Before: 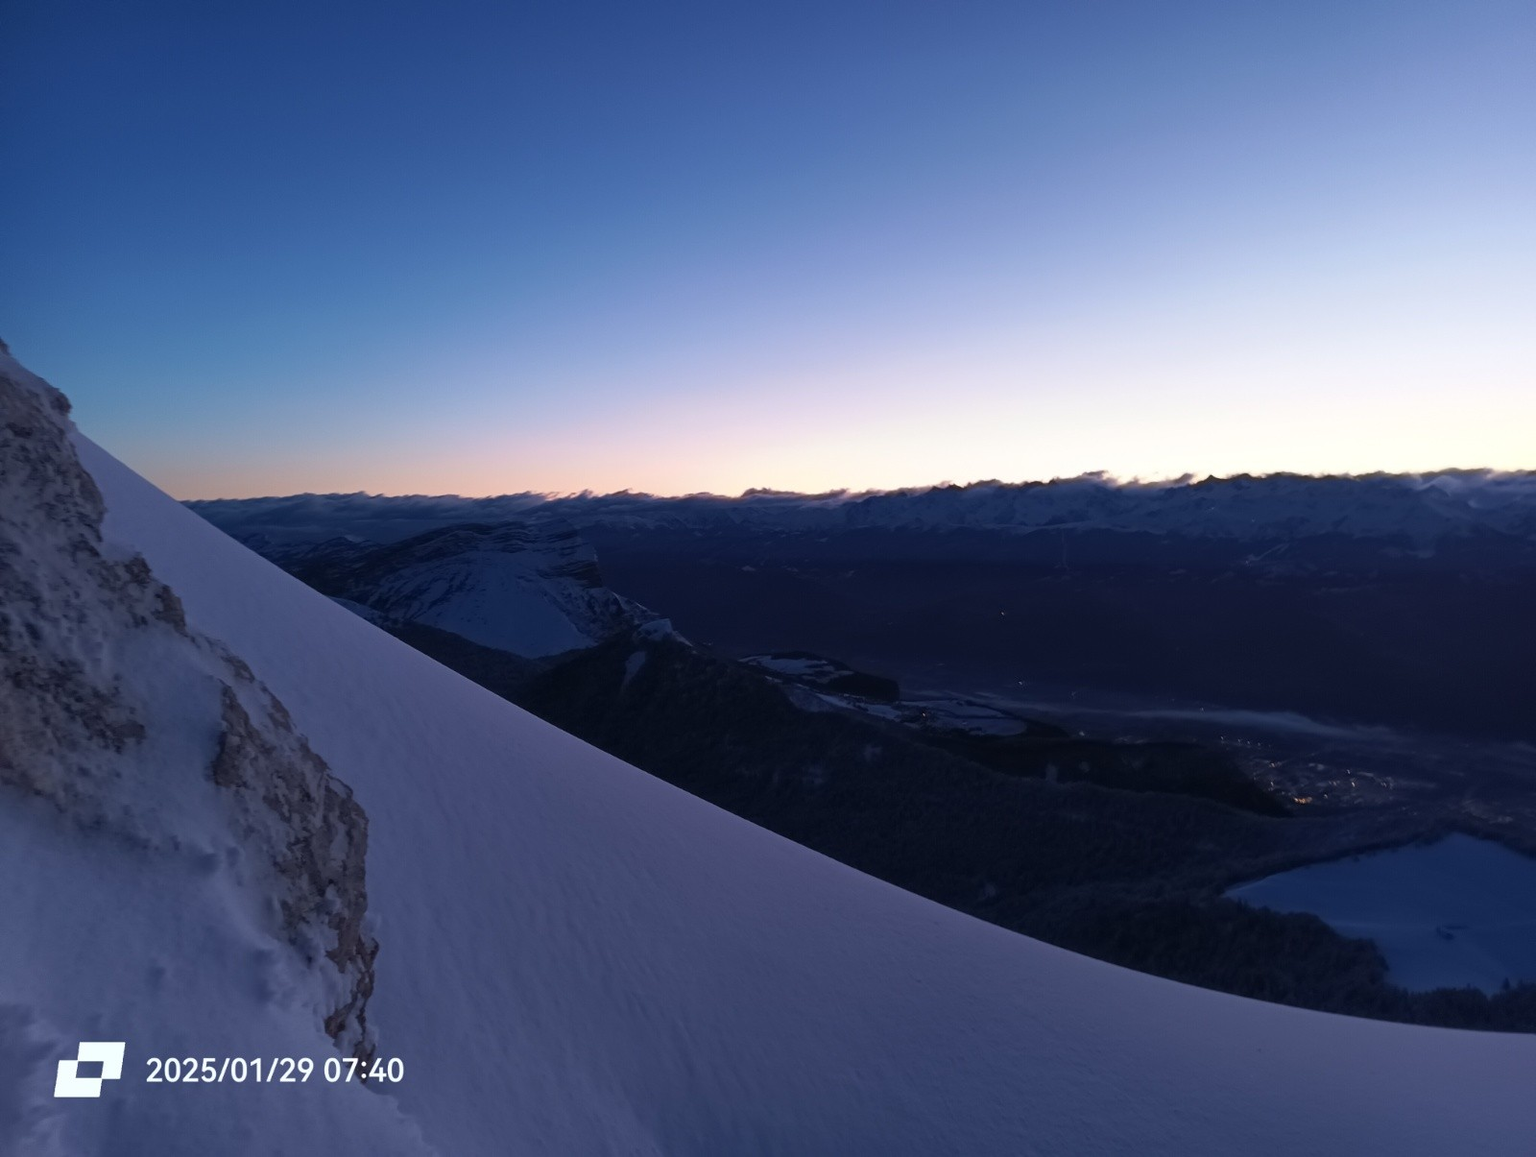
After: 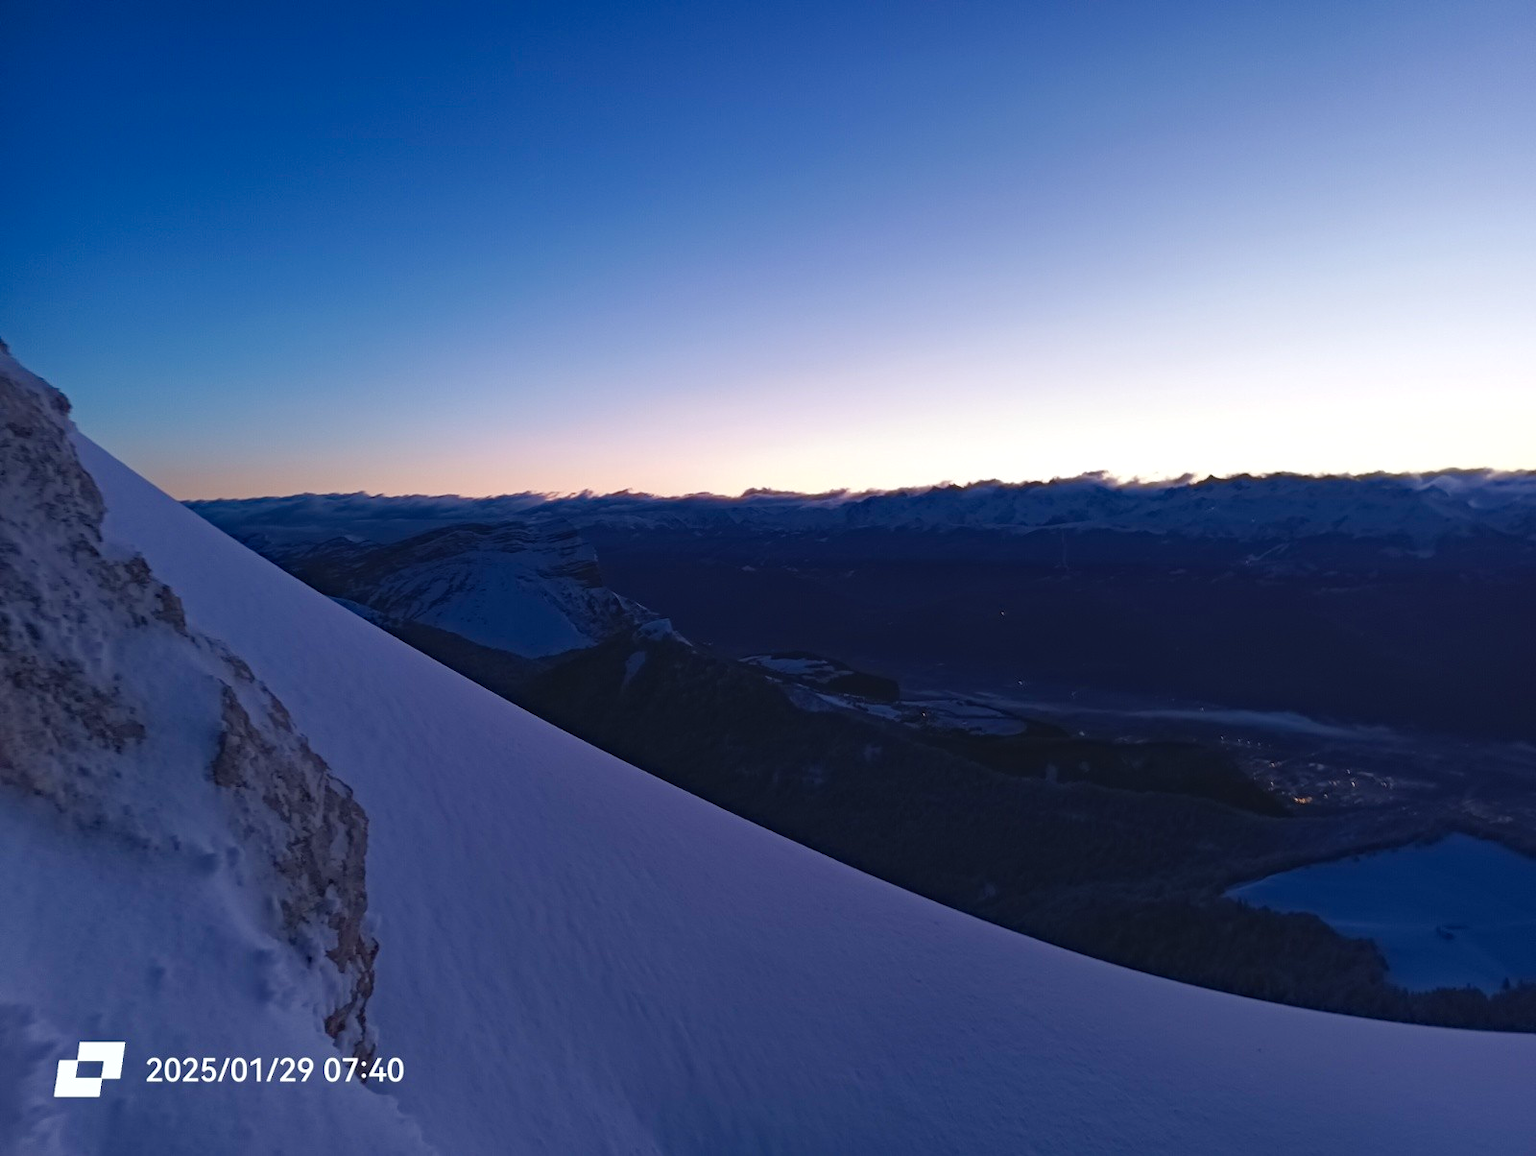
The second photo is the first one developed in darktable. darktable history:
color balance rgb: global offset › luminance 0.491%, perceptual saturation grading › global saturation 20%, perceptual saturation grading › highlights -50.112%, perceptual saturation grading › shadows 30.938%
exposure: exposure 0.078 EV, compensate highlight preservation false
contrast equalizer: octaves 7, y [[0.502, 0.505, 0.512, 0.529, 0.564, 0.588], [0.5 ×6], [0.502, 0.505, 0.512, 0.529, 0.564, 0.588], [0, 0.001, 0.001, 0.004, 0.008, 0.011], [0, 0.001, 0.001, 0.004, 0.008, 0.011]], mix 0.276
haze removal: compatibility mode true, adaptive false
